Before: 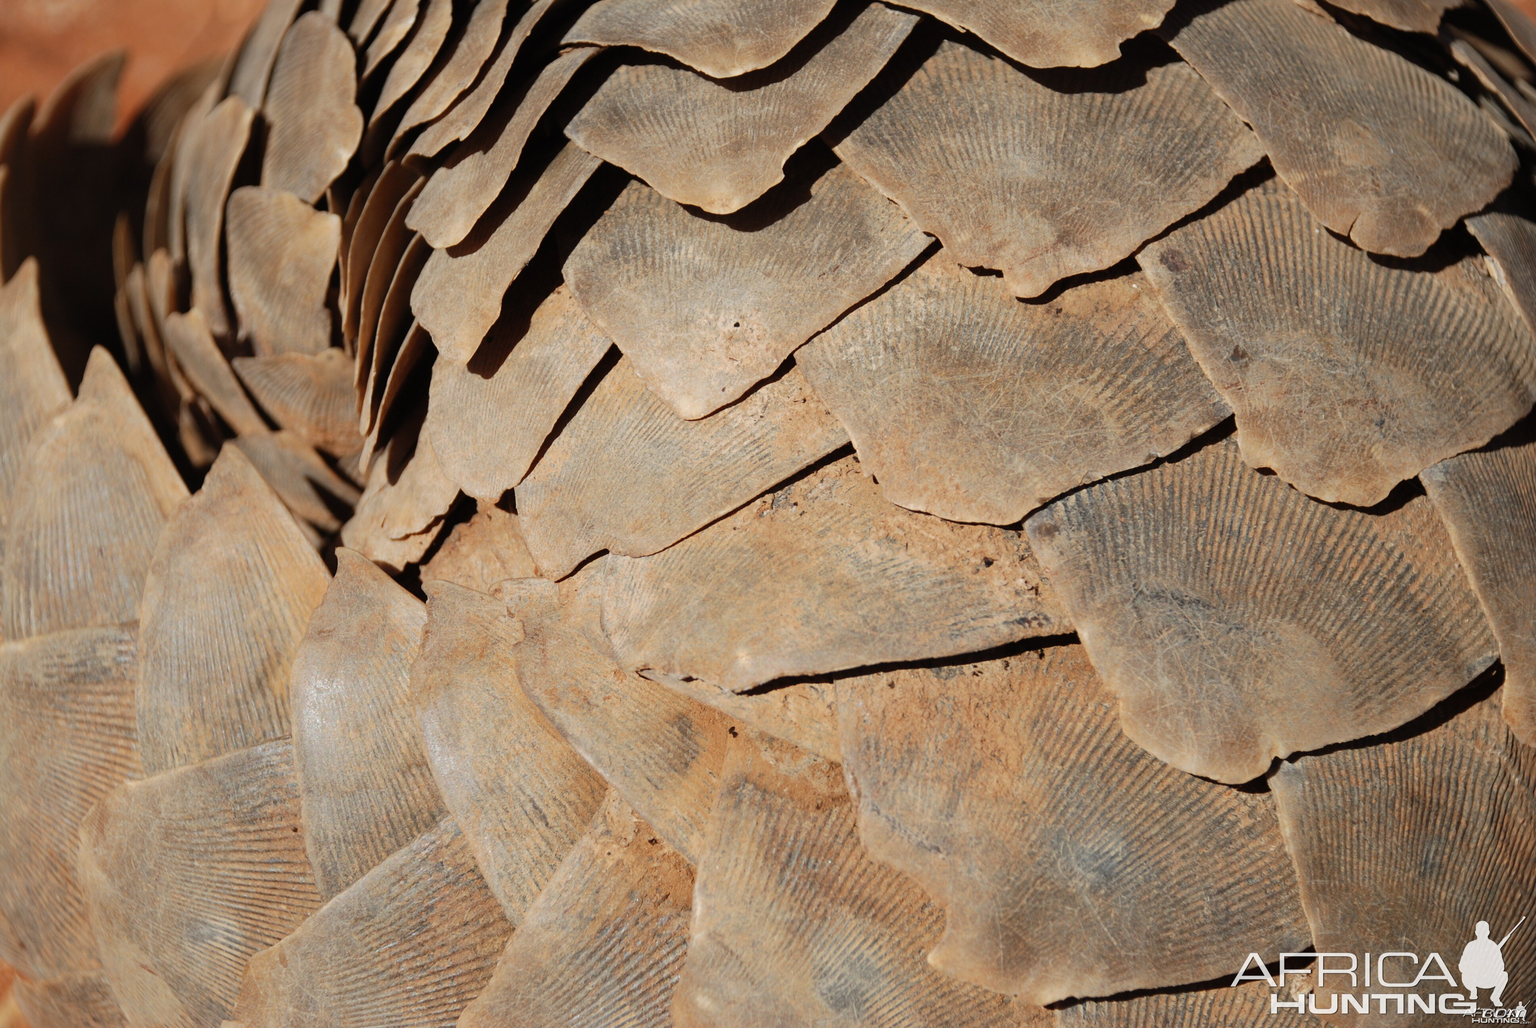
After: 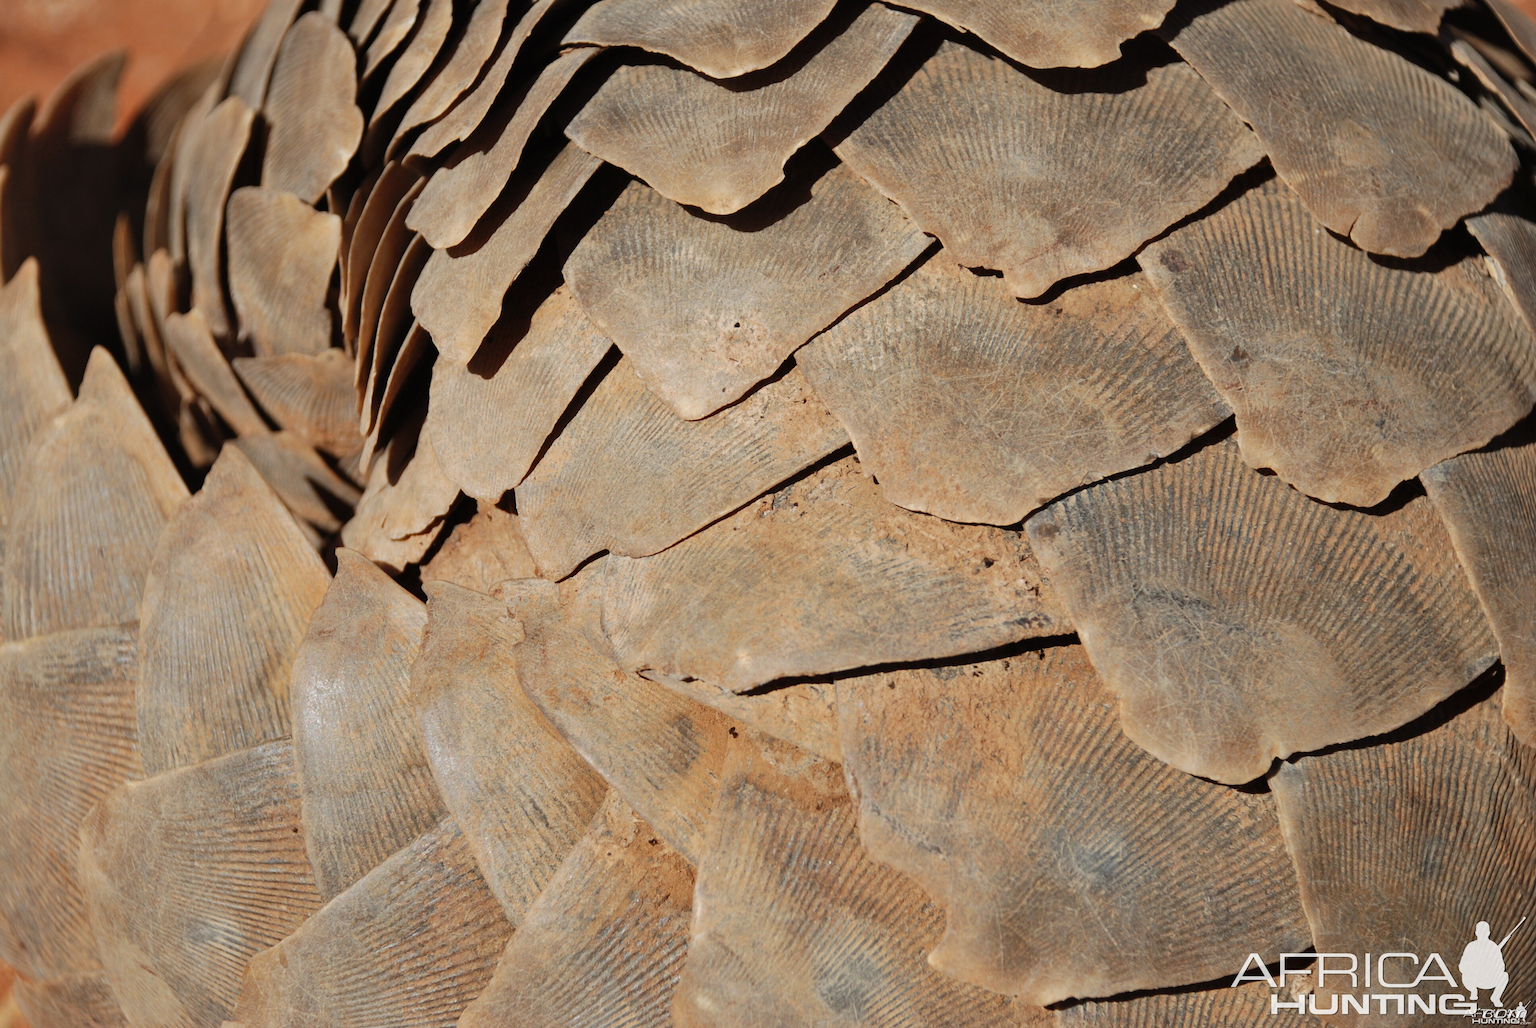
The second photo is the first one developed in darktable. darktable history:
shadows and highlights: shadows 47.79, highlights -42.03, soften with gaussian
